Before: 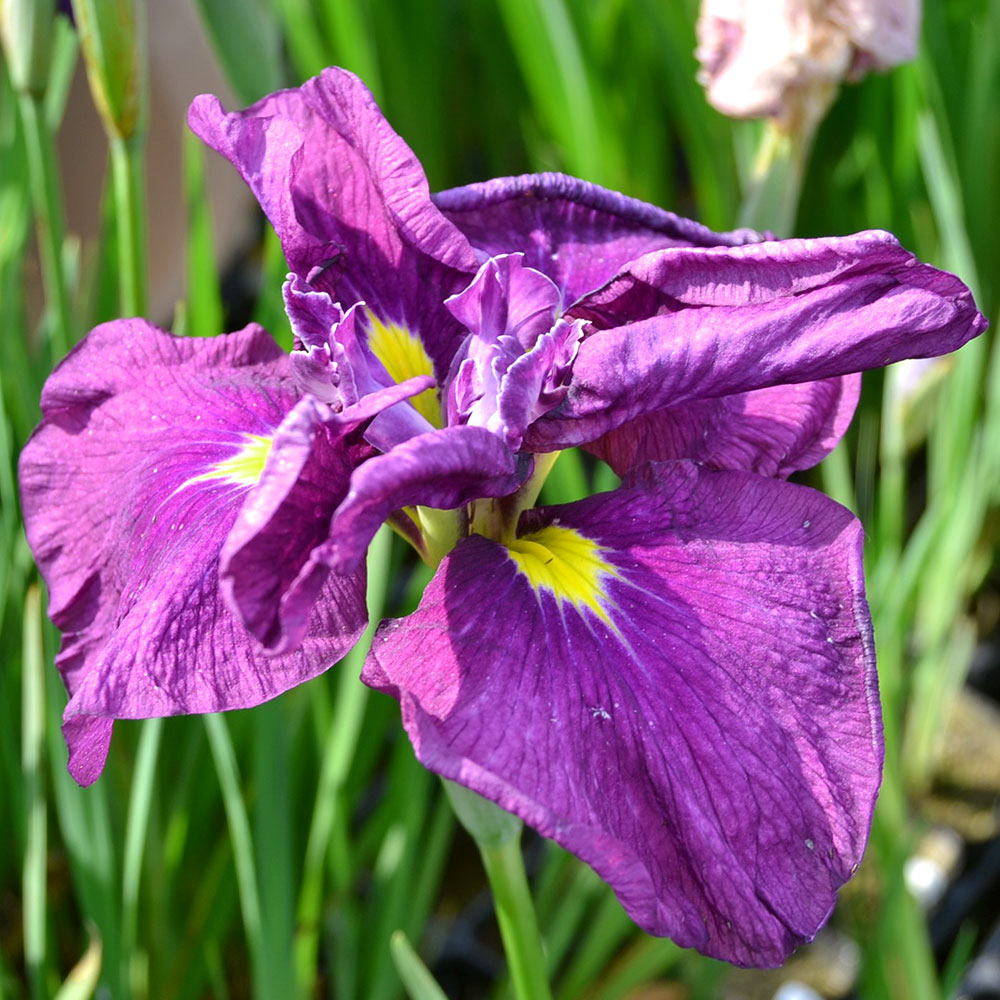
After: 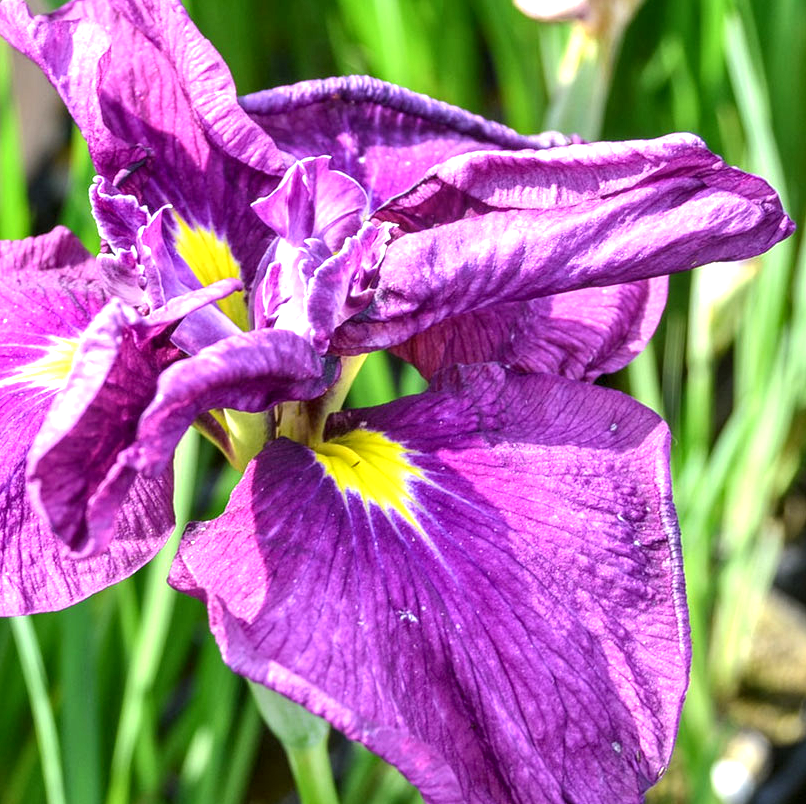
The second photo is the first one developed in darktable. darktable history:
exposure: black level correction 0, exposure 0.702 EV, compensate exposure bias true, compensate highlight preservation false
local contrast: highlights 62%, detail 143%, midtone range 0.428
crop: left 19.332%, top 9.782%, right 0.001%, bottom 9.772%
tone equalizer: edges refinement/feathering 500, mask exposure compensation -1.57 EV, preserve details no
